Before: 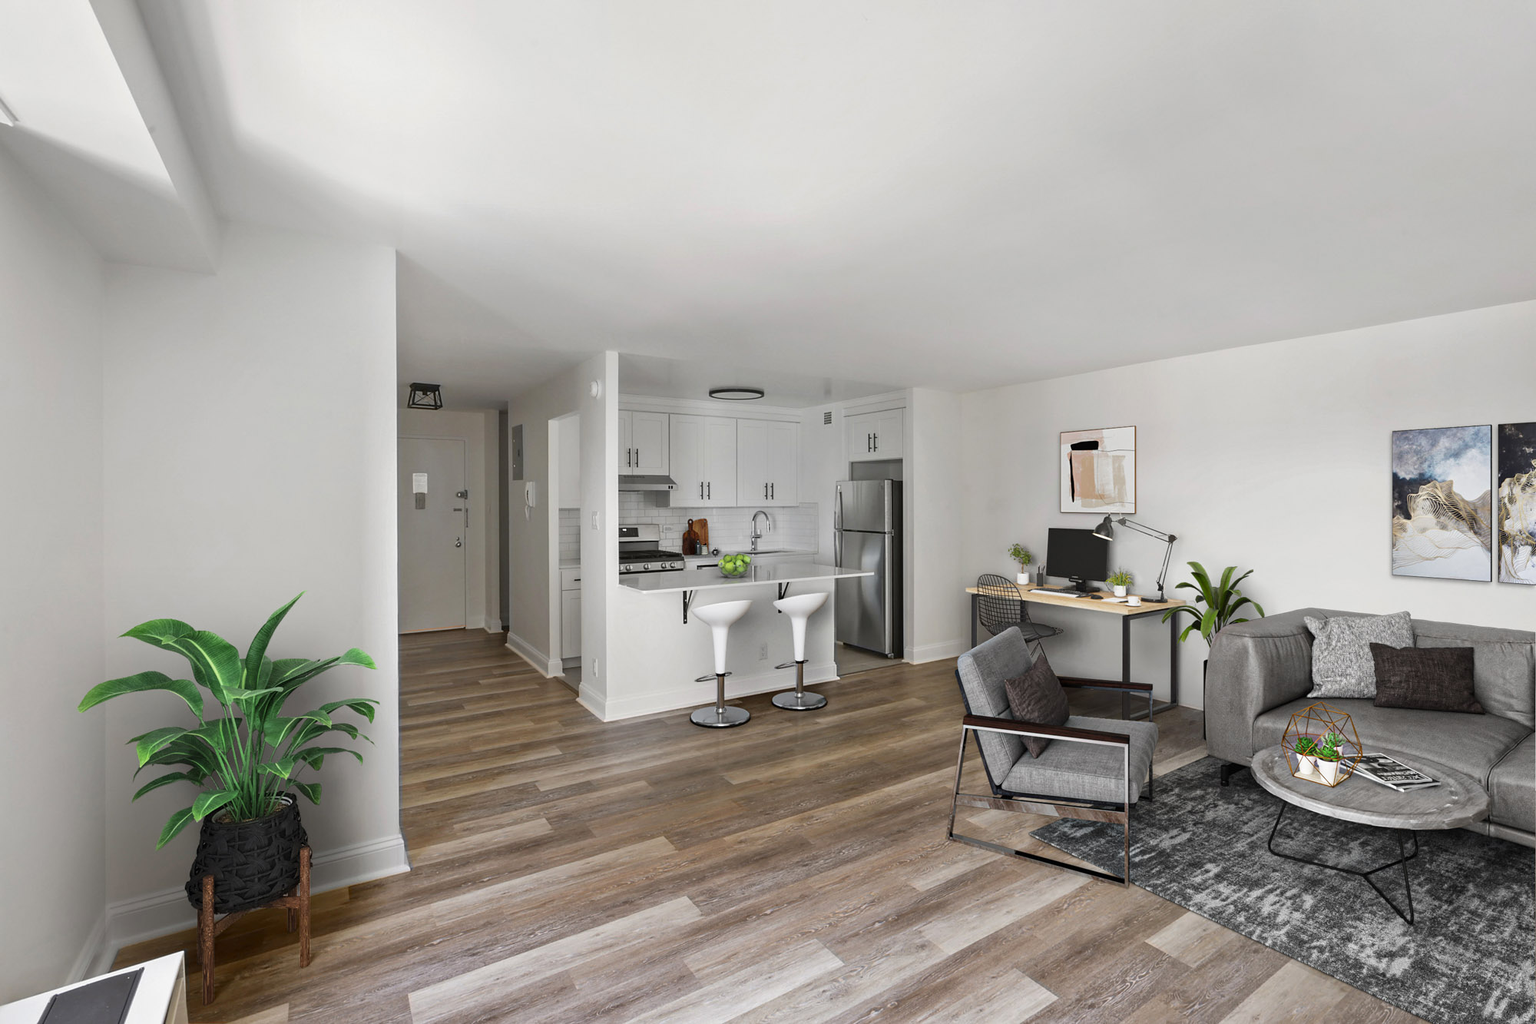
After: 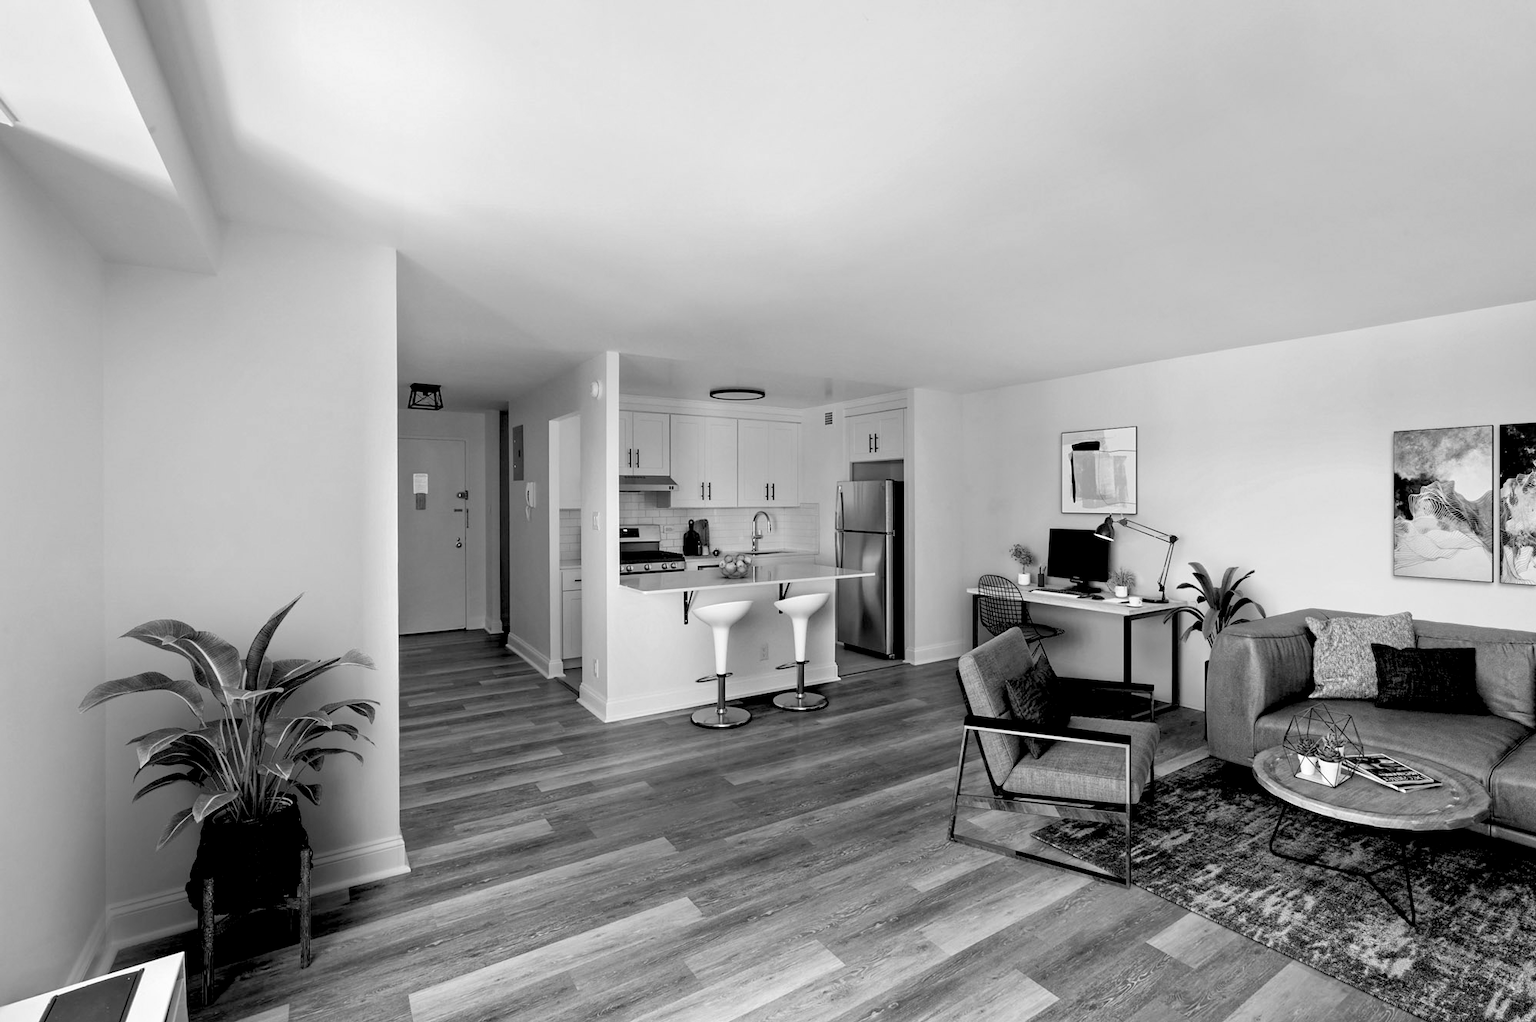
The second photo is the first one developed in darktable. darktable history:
crop: top 0.05%, bottom 0.098%
rgb levels: levels [[0.034, 0.472, 0.904], [0, 0.5, 1], [0, 0.5, 1]]
white balance: red 0.986, blue 1.01
monochrome: a -11.7, b 1.62, size 0.5, highlights 0.38
